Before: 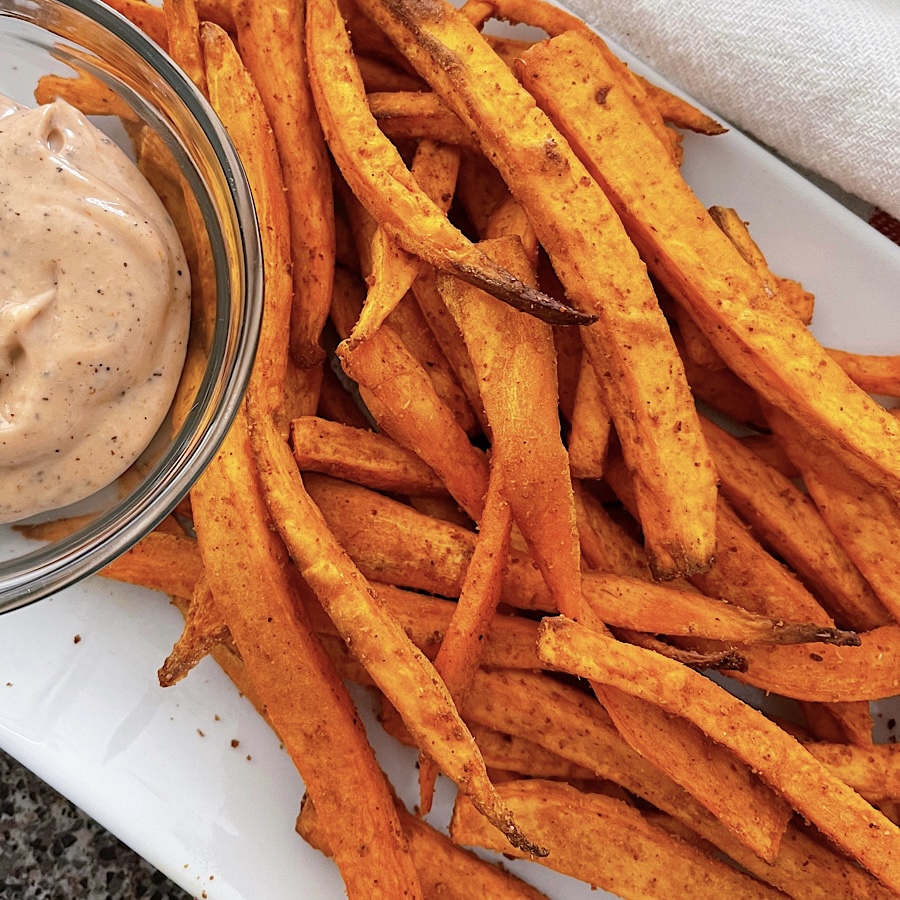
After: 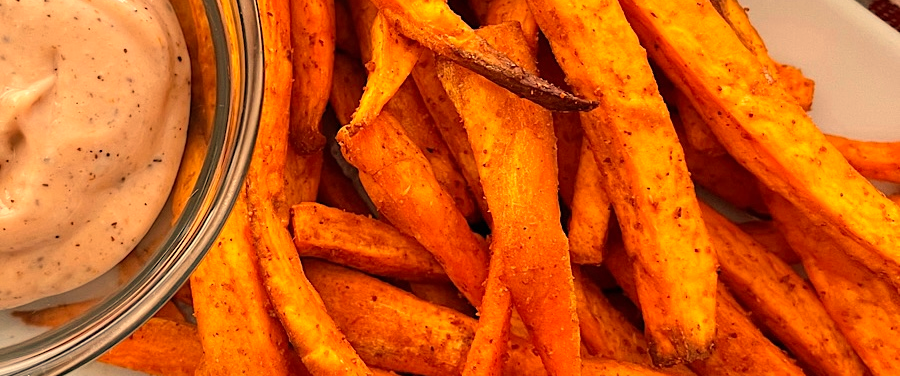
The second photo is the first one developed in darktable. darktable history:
crop and rotate: top 23.84%, bottom 34.294%
white balance: red 1.138, green 0.996, blue 0.812
